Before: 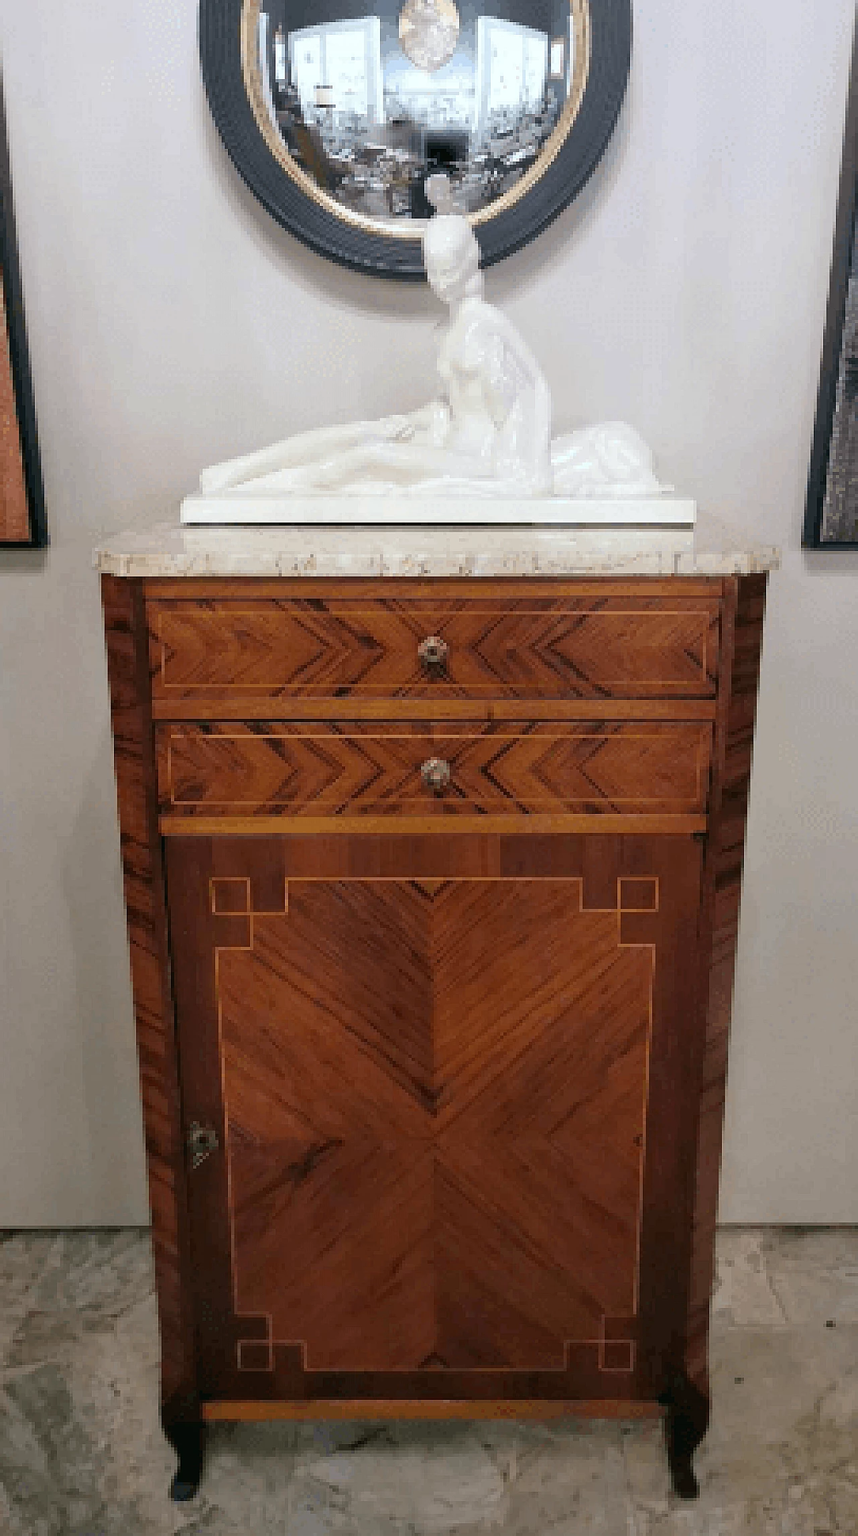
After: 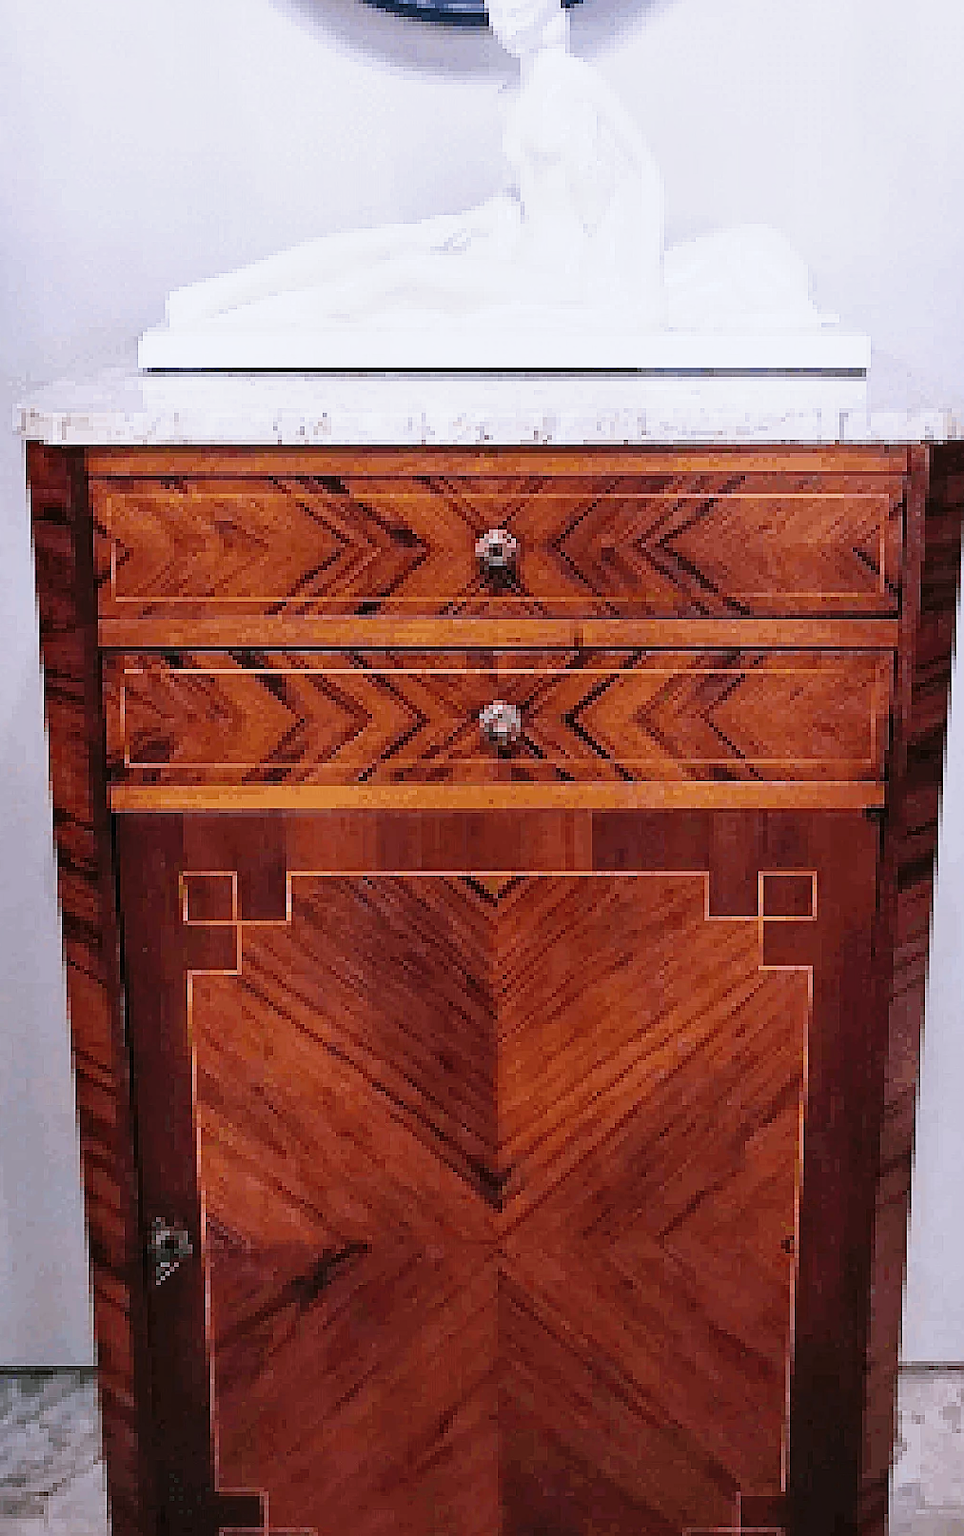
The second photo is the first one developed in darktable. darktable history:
crop: left 9.747%, top 17.189%, right 11.084%, bottom 12.328%
shadows and highlights: shadows 32.14, highlights -31.35, soften with gaussian
tone curve: curves: ch0 [(0, 0) (0.131, 0.094) (0.326, 0.386) (0.481, 0.623) (0.593, 0.764) (0.812, 0.933) (1, 0.974)]; ch1 [(0, 0) (0.366, 0.367) (0.475, 0.453) (0.494, 0.493) (0.504, 0.497) (0.553, 0.584) (1, 1)]; ch2 [(0, 0) (0.333, 0.346) (0.375, 0.375) (0.424, 0.43) (0.476, 0.492) (0.502, 0.503) (0.533, 0.556) (0.566, 0.599) (0.614, 0.653) (1, 1)], preserve colors none
color calibration: illuminant as shot in camera, x 0.379, y 0.397, temperature 4130.92 K
sharpen: on, module defaults
